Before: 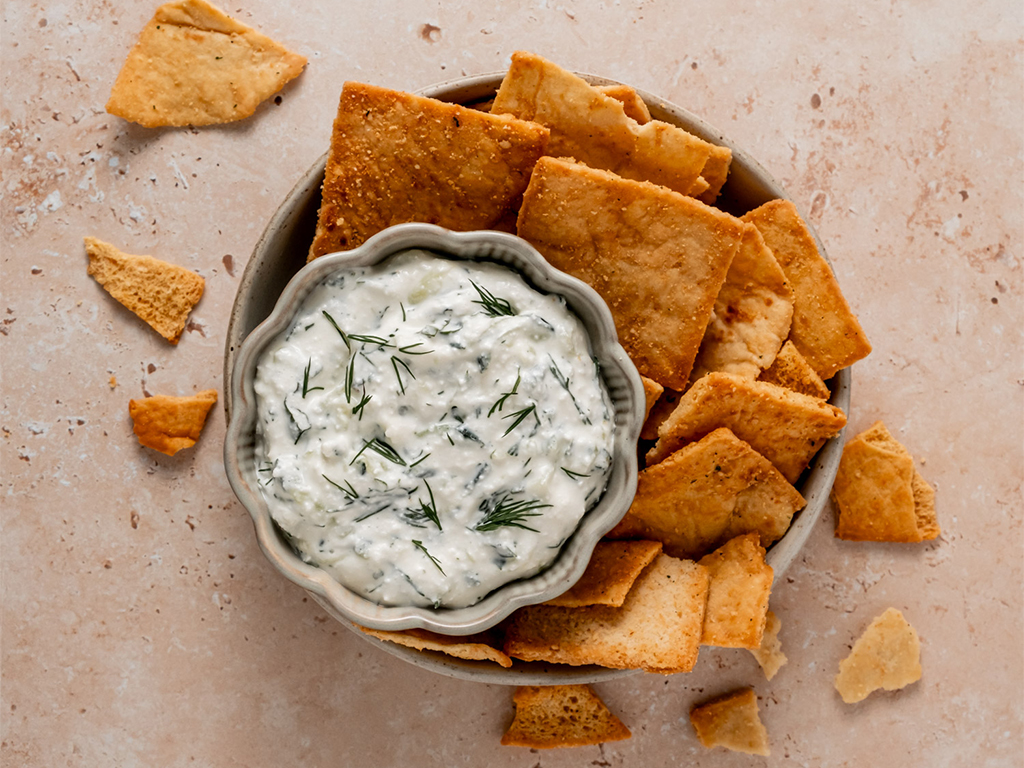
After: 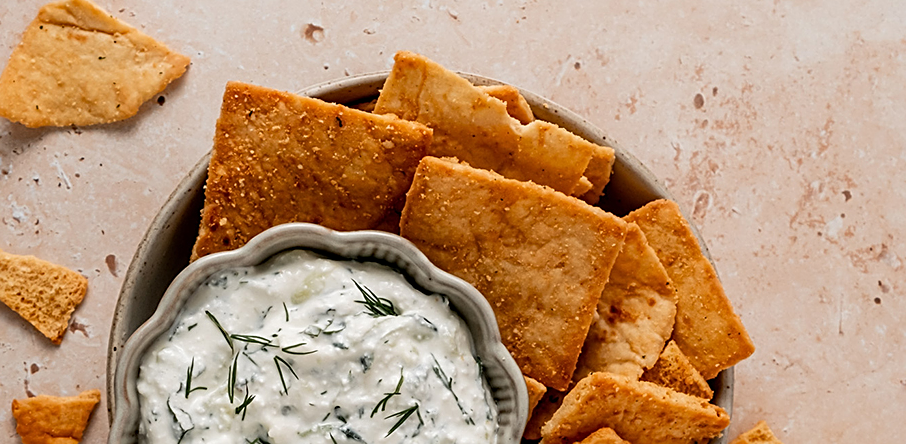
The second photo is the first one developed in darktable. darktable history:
crop and rotate: left 11.479%, bottom 42.173%
sharpen: on, module defaults
